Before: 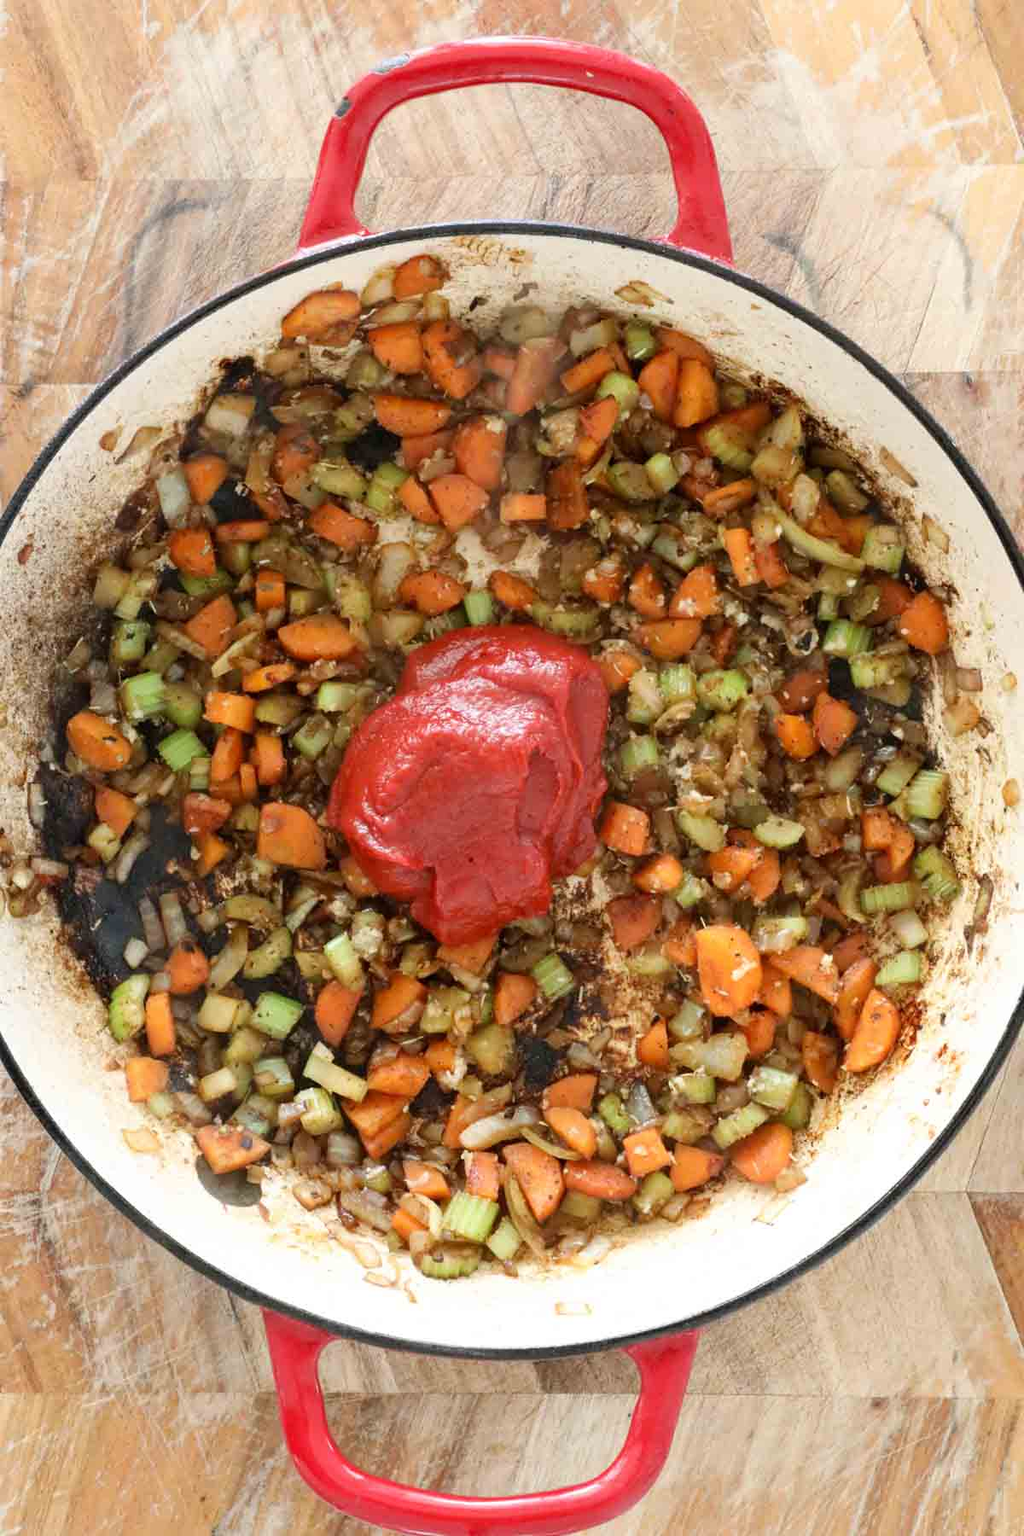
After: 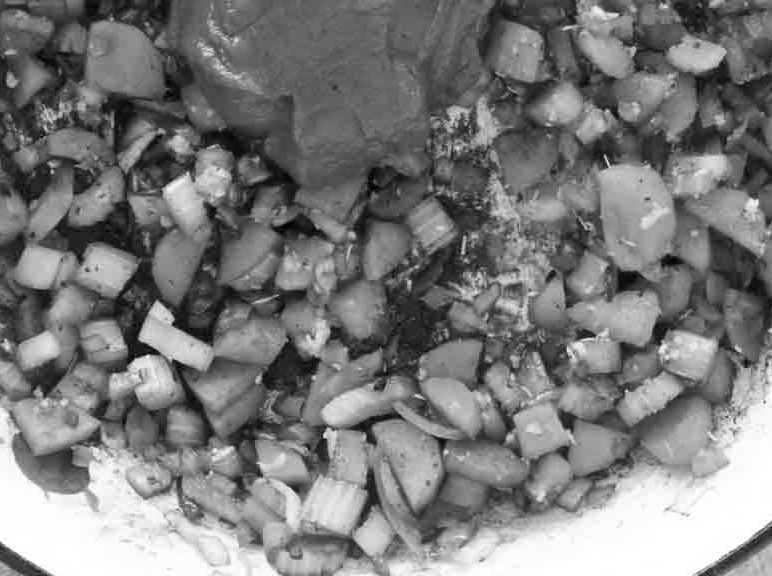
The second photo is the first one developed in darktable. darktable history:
crop: left 18.091%, top 51.13%, right 17.525%, bottom 16.85%
monochrome: size 1
